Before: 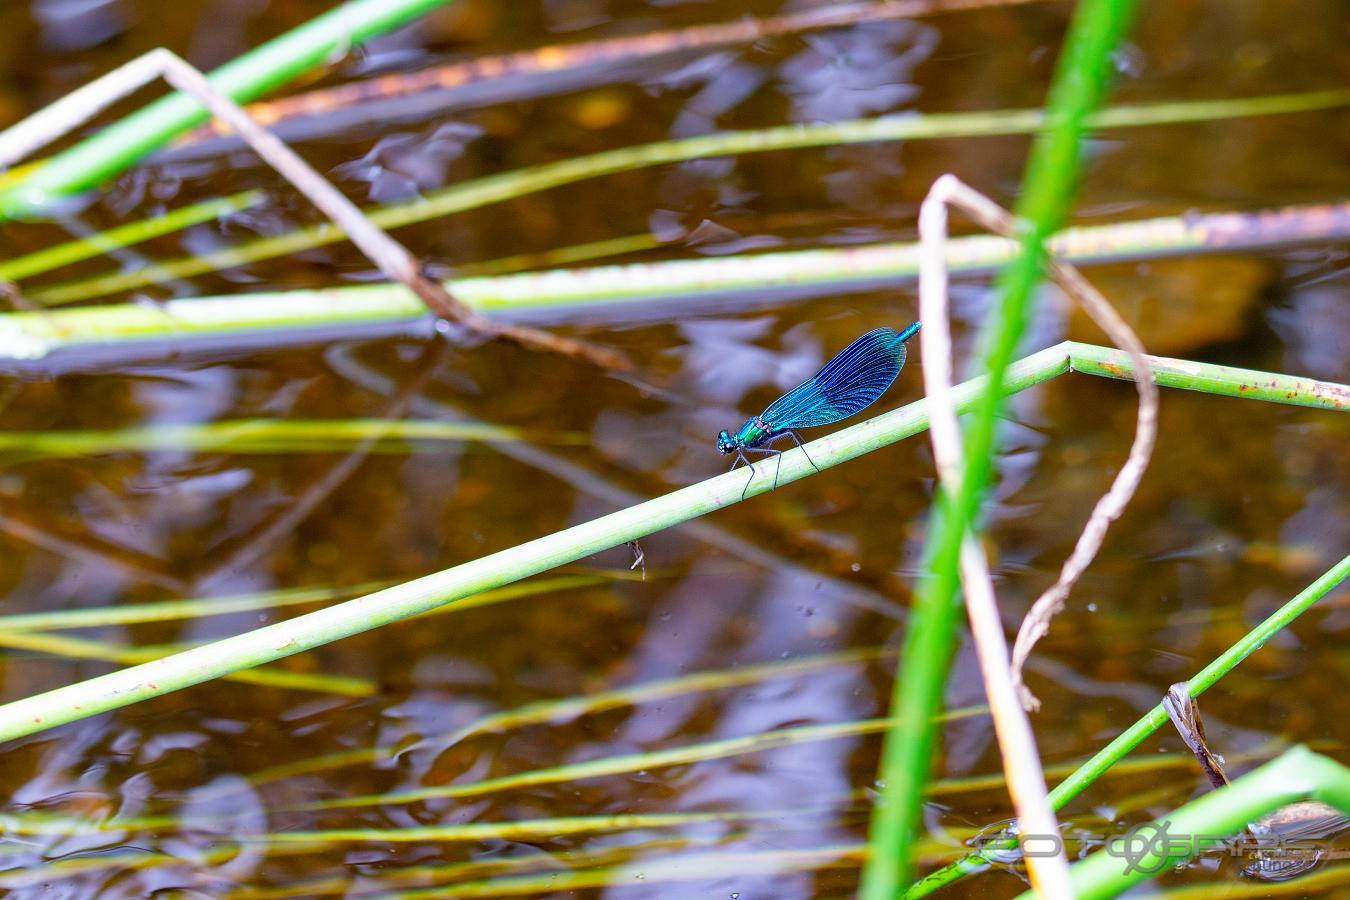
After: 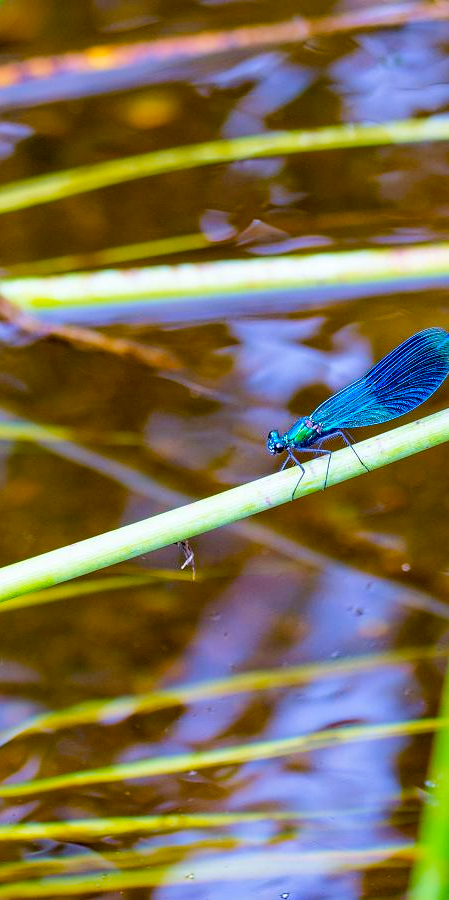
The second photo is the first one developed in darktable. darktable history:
color contrast: green-magenta contrast 0.8, blue-yellow contrast 1.1, unbound 0
white balance: red 0.978, blue 0.999
color balance rgb: perceptual saturation grading › global saturation 25%, perceptual brilliance grading › mid-tones 10%, perceptual brilliance grading › shadows 15%, global vibrance 20%
velvia: on, module defaults
shadows and highlights: shadows 30.63, highlights -63.22, shadows color adjustment 98%, highlights color adjustment 58.61%, soften with gaussian
crop: left 33.36%, right 33.36%
